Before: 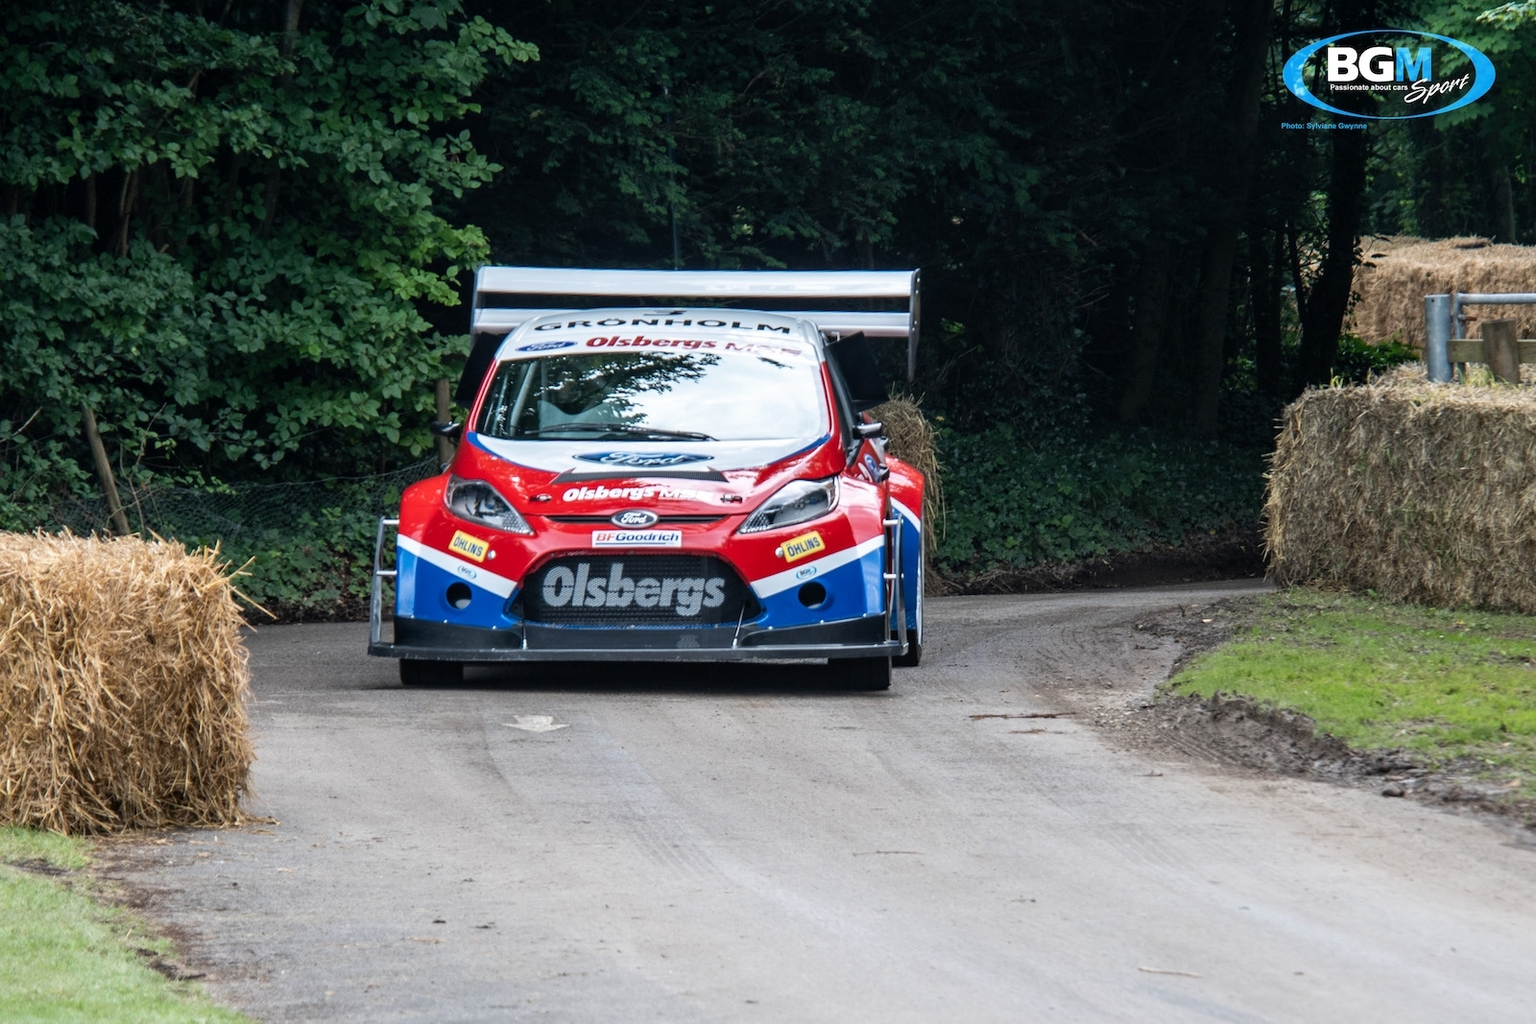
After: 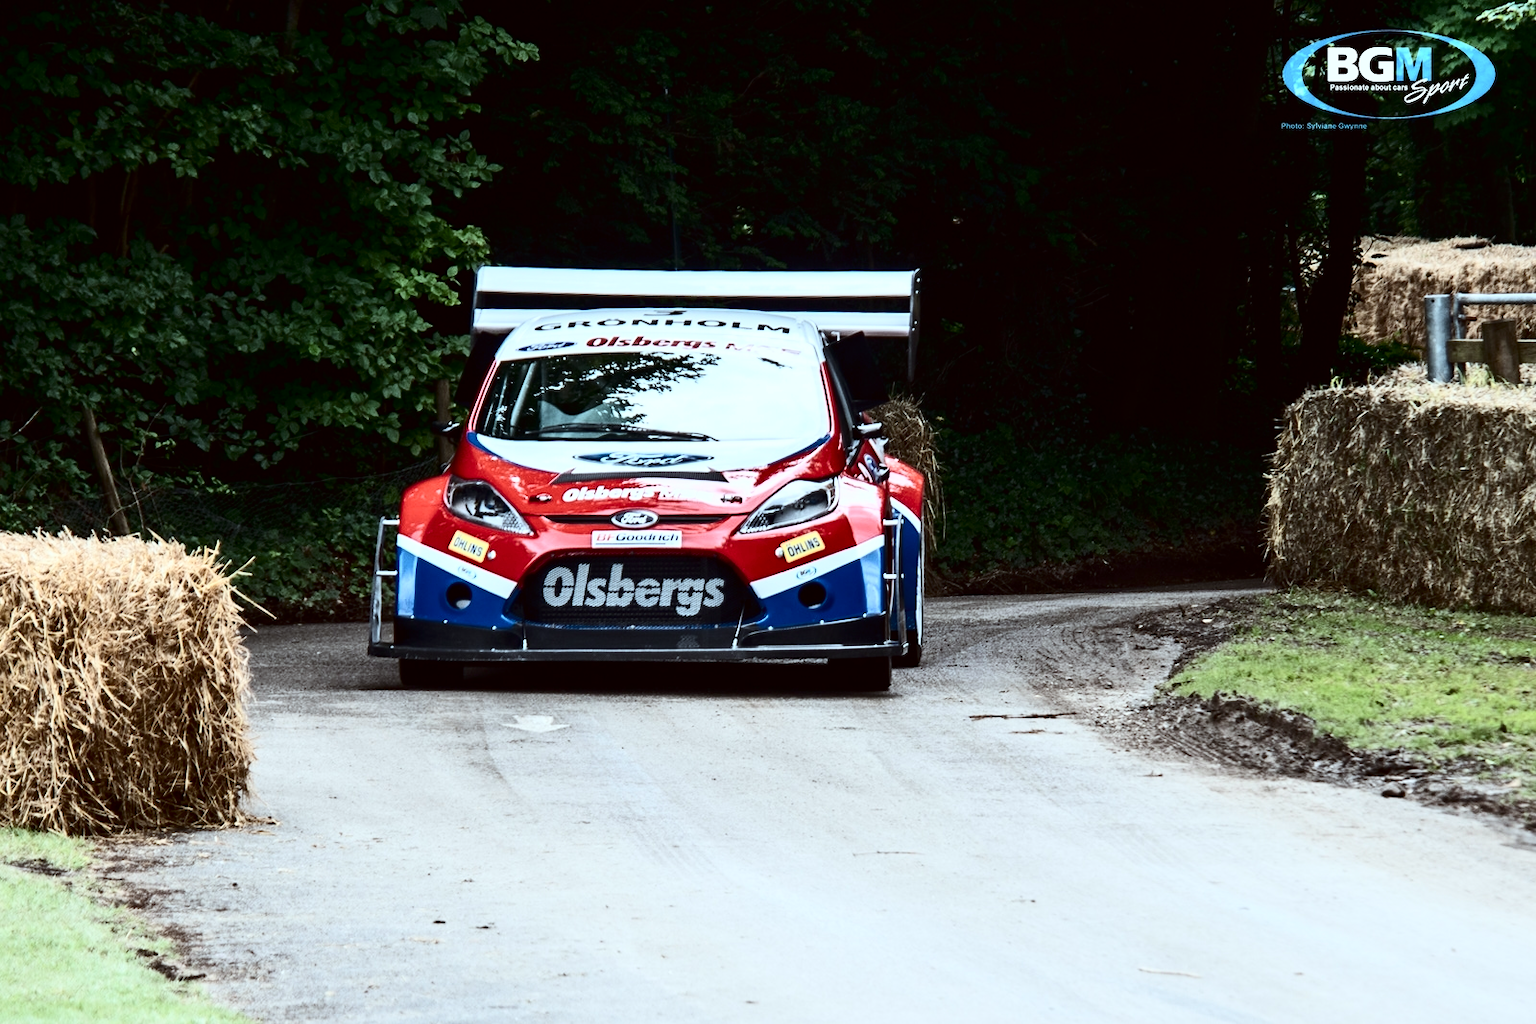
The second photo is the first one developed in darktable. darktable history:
color correction: highlights a* -5.06, highlights b* -4.53, shadows a* 4, shadows b* 4.46
contrast brightness saturation: contrast 0.484, saturation -0.086
